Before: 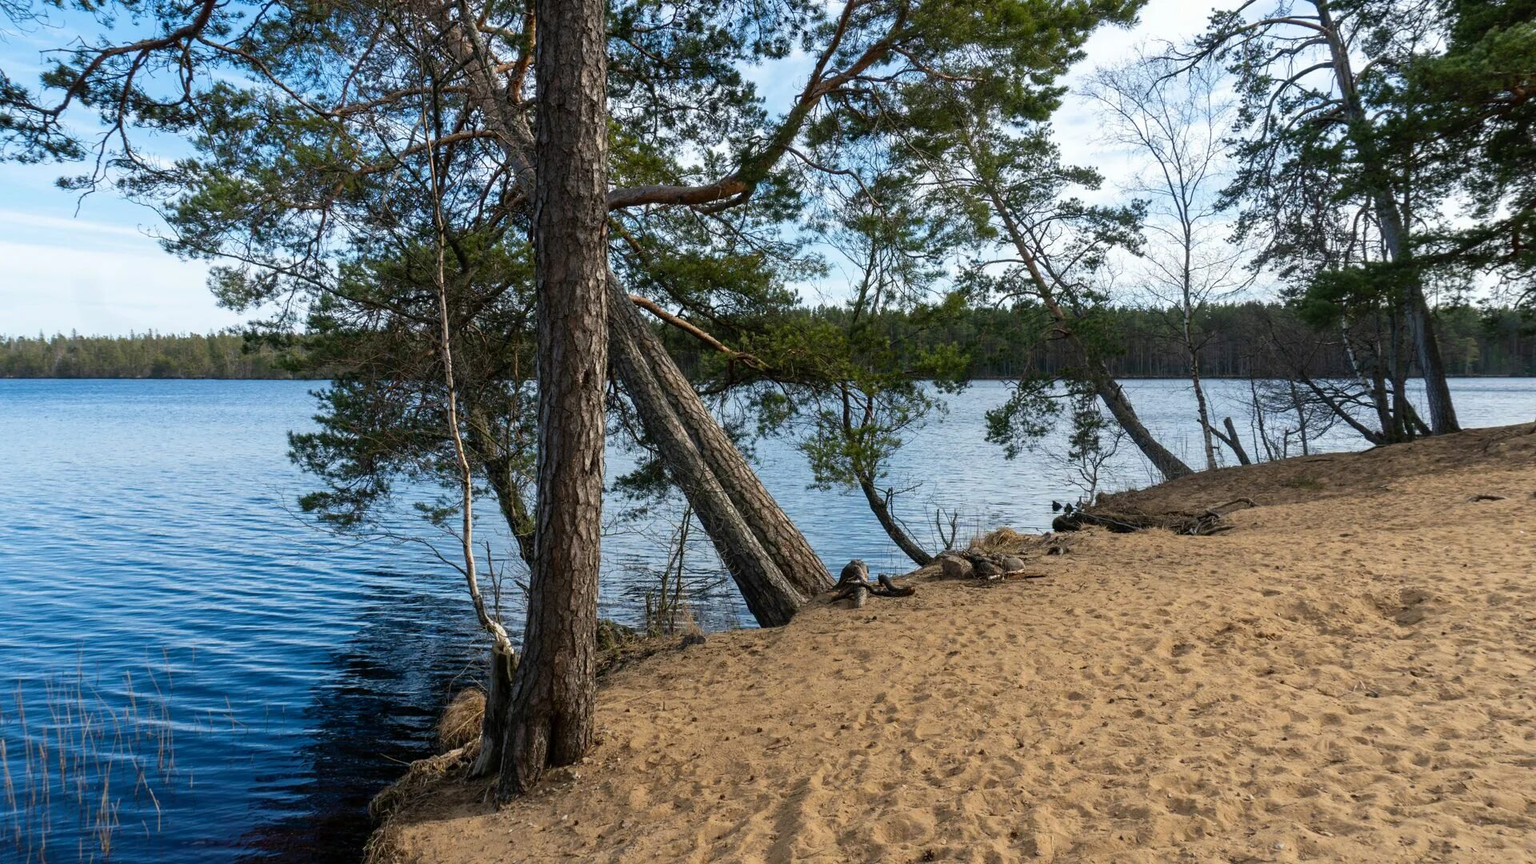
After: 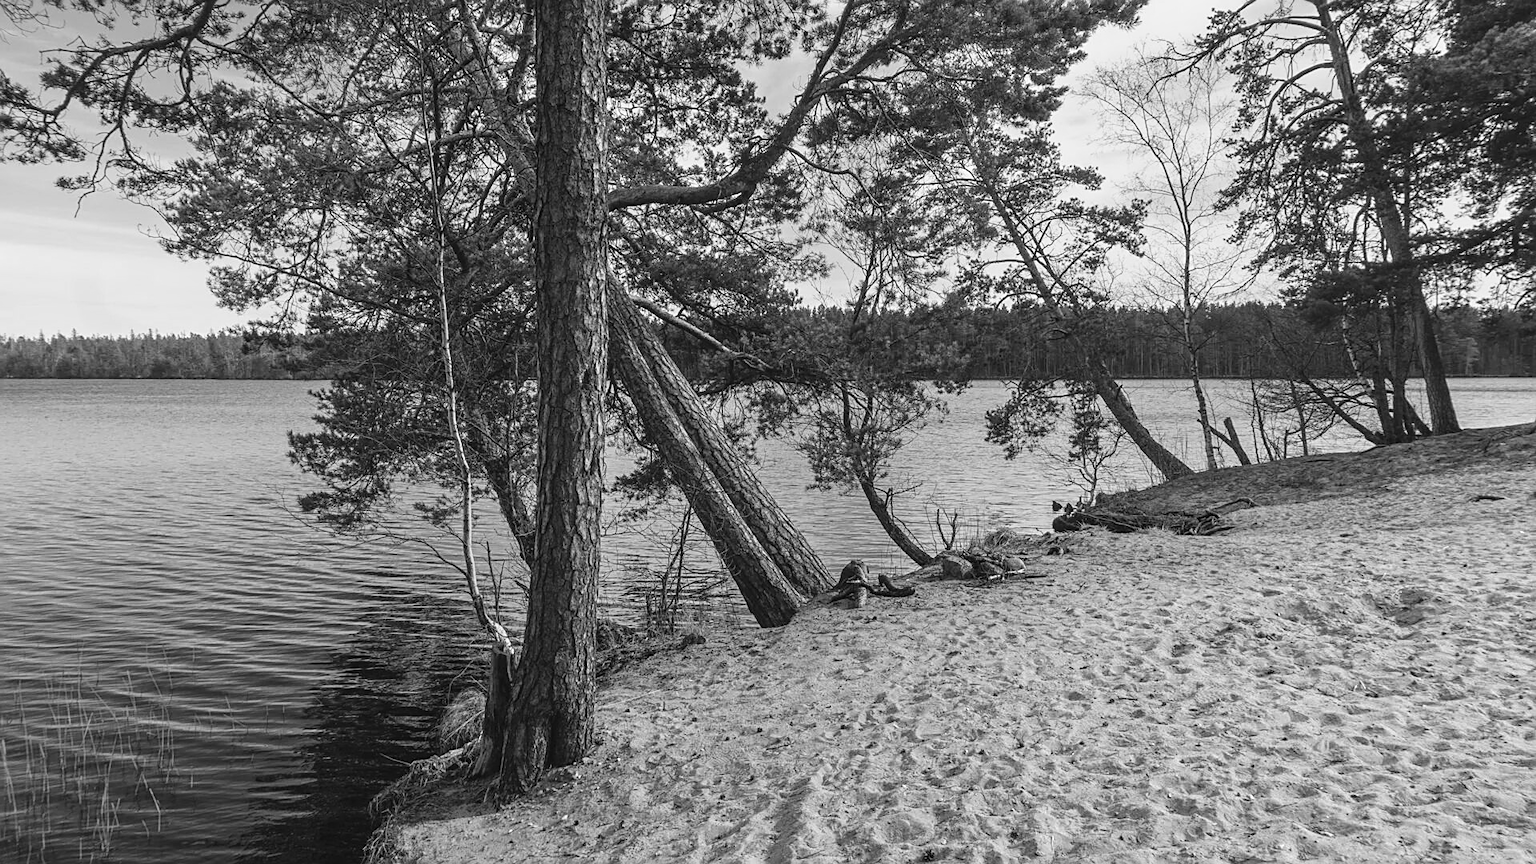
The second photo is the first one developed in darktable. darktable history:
sharpen: on, module defaults
contrast brightness saturation: contrast 0.1, saturation -0.36
exposure: black level correction -0.005, exposure 1 EV, compensate highlight preservation false
monochrome: a 79.32, b 81.83, size 1.1
local contrast: on, module defaults
